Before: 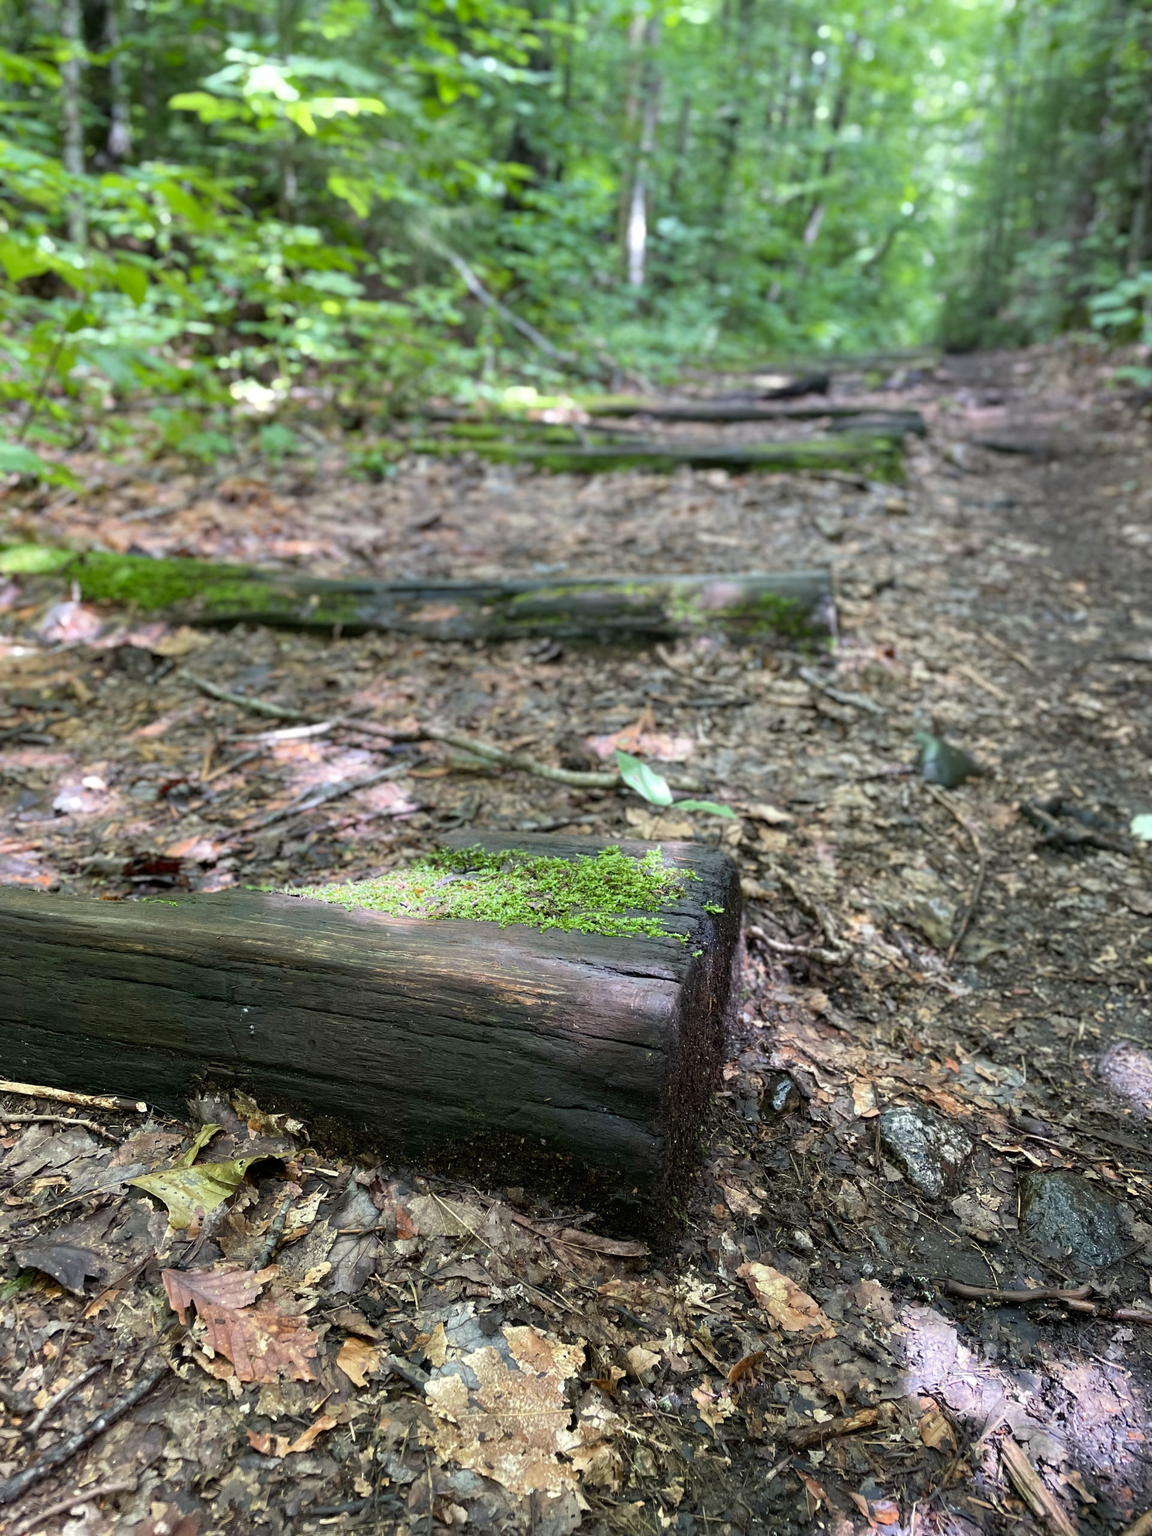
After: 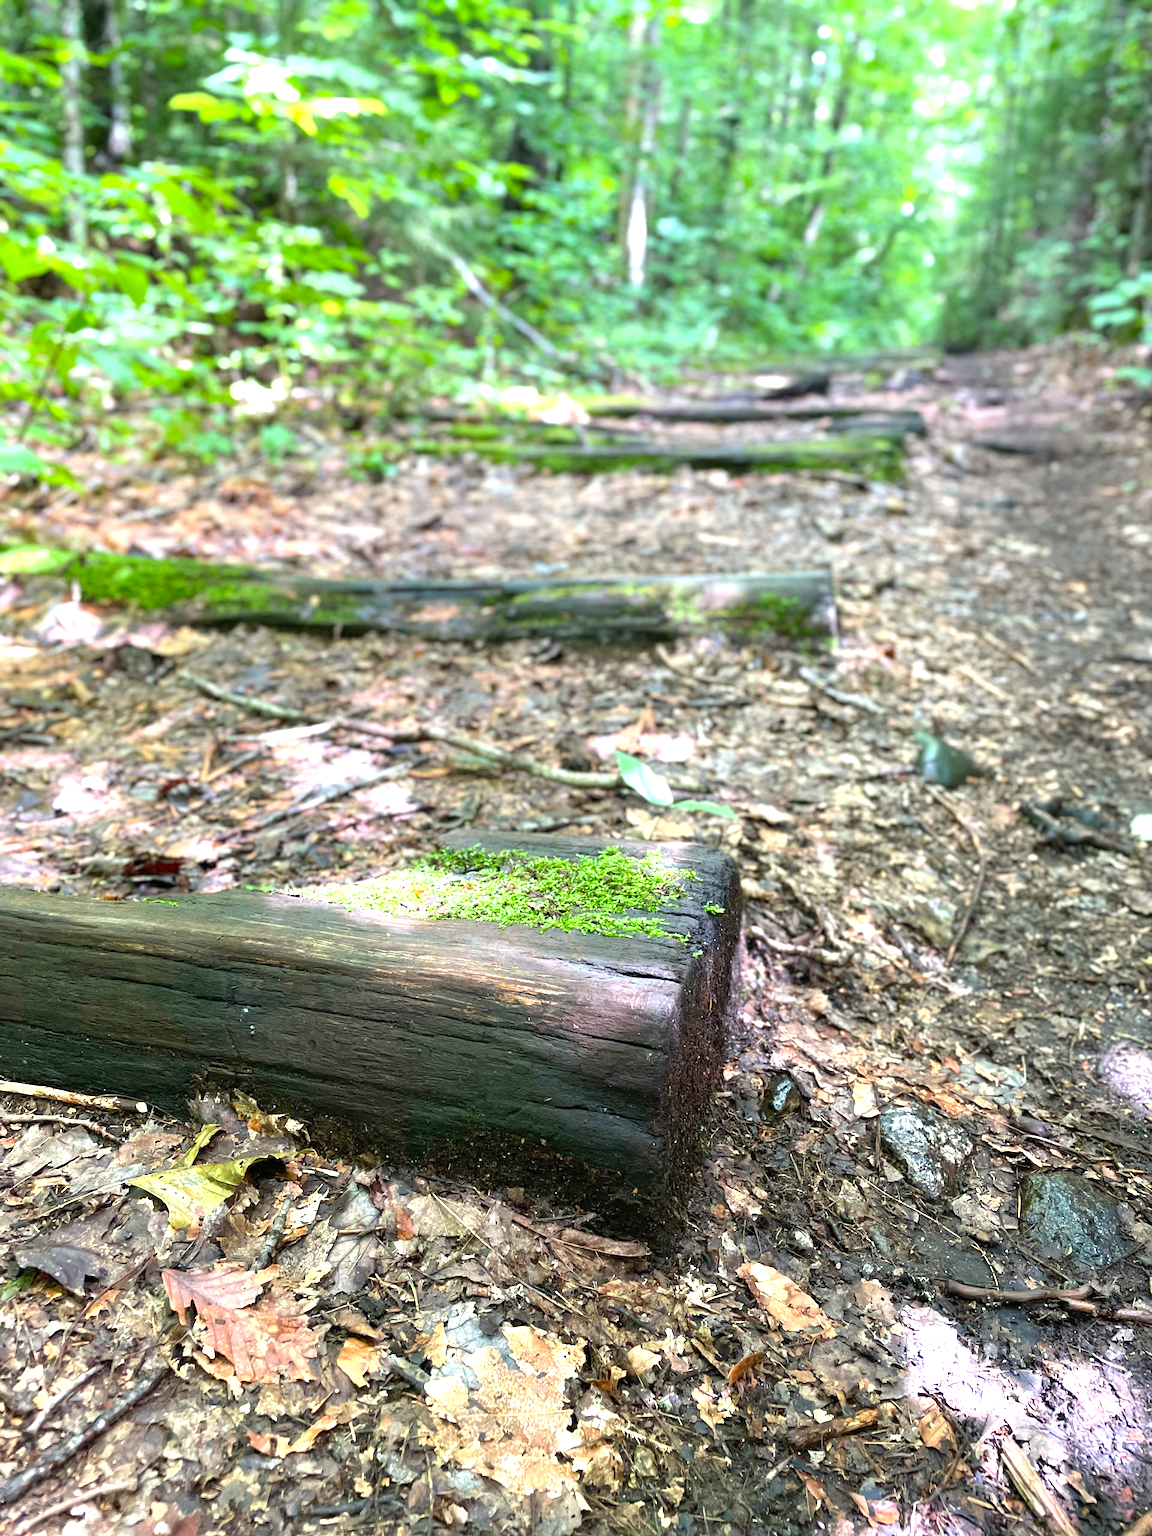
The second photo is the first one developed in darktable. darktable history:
exposure: black level correction 0, exposure 1.001 EV, compensate highlight preservation false
